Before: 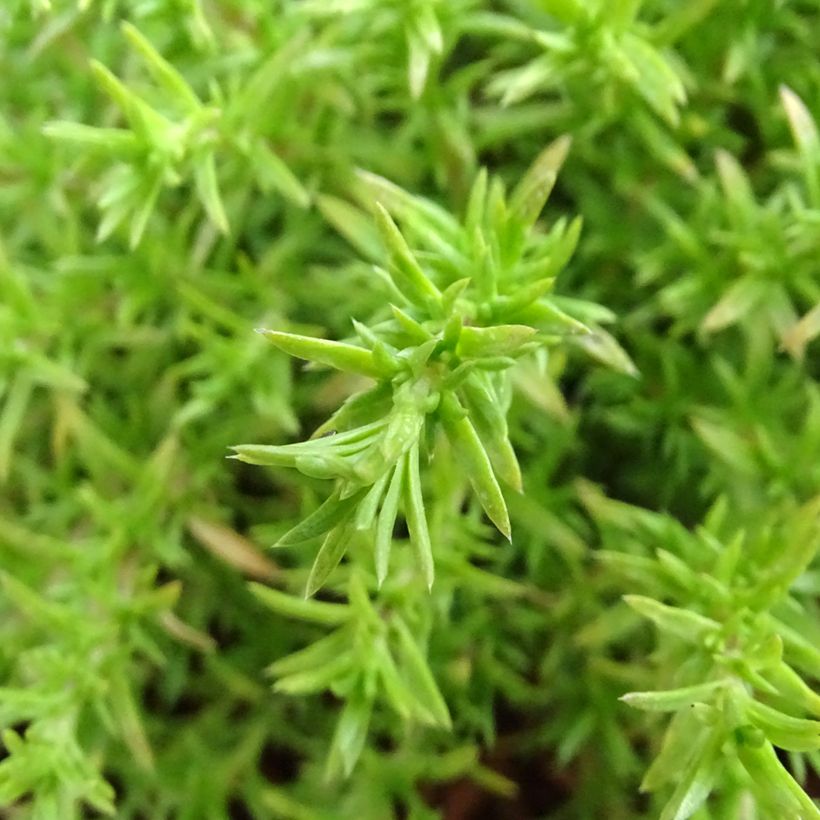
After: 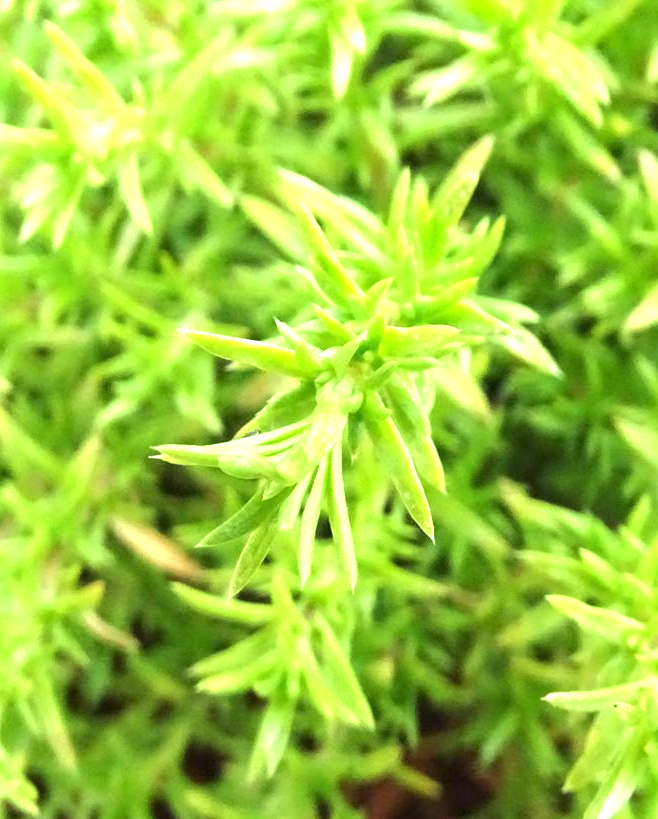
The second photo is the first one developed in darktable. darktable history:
exposure: black level correction 0, exposure 1.199 EV, compensate highlight preservation false
crop and rotate: left 9.505%, right 10.134%
